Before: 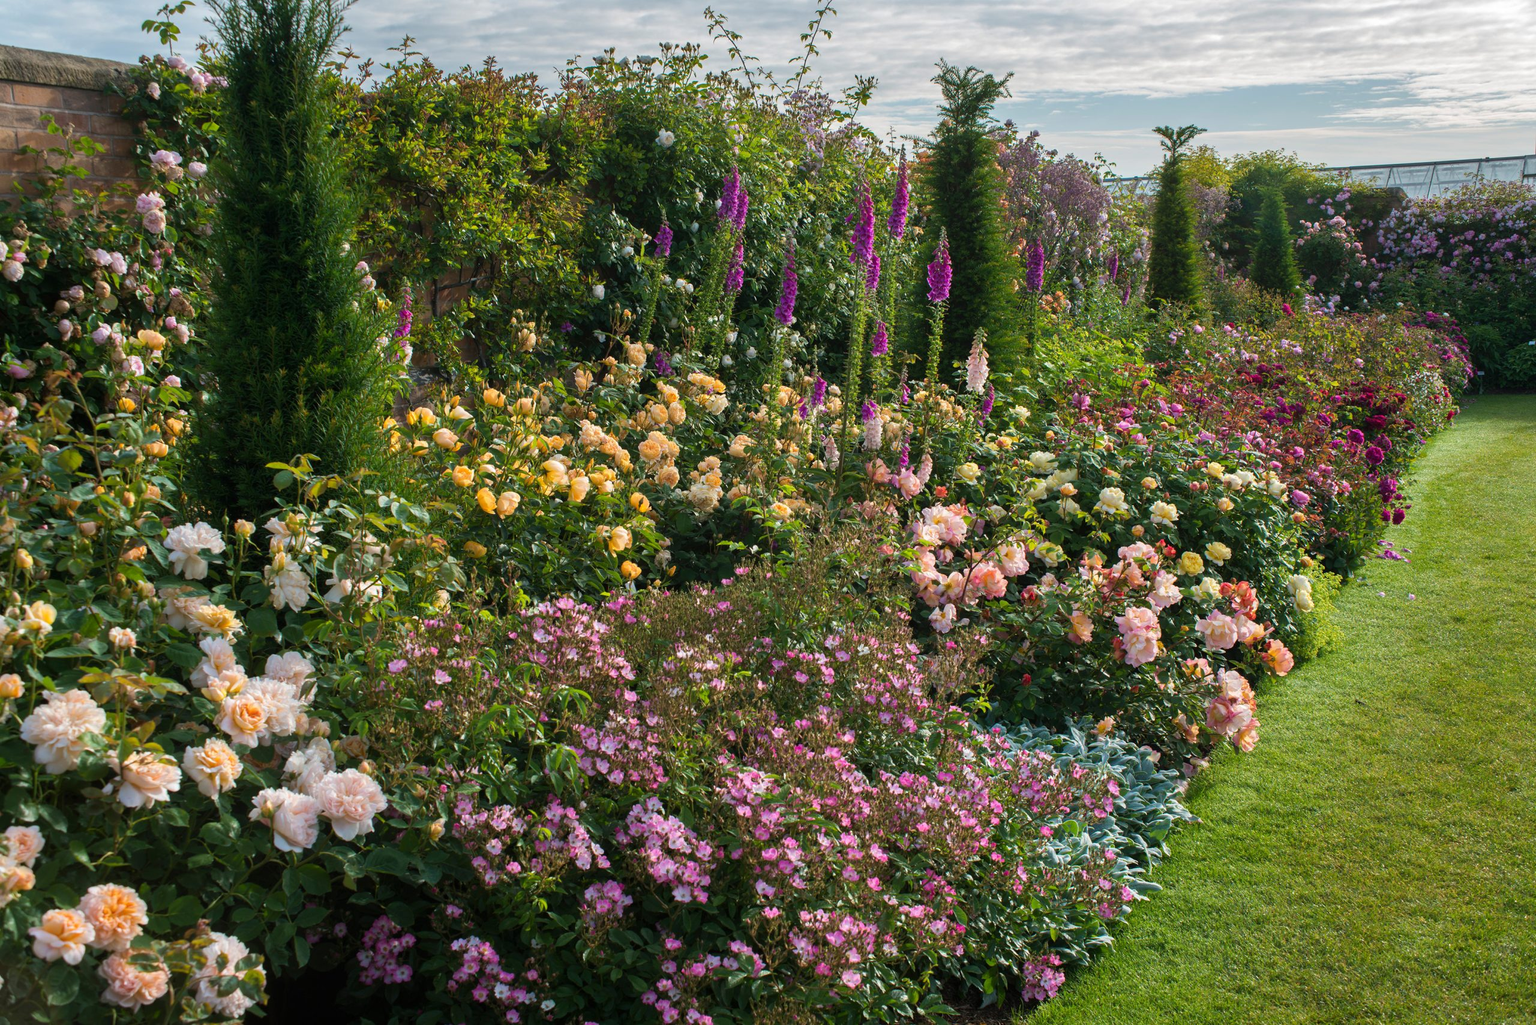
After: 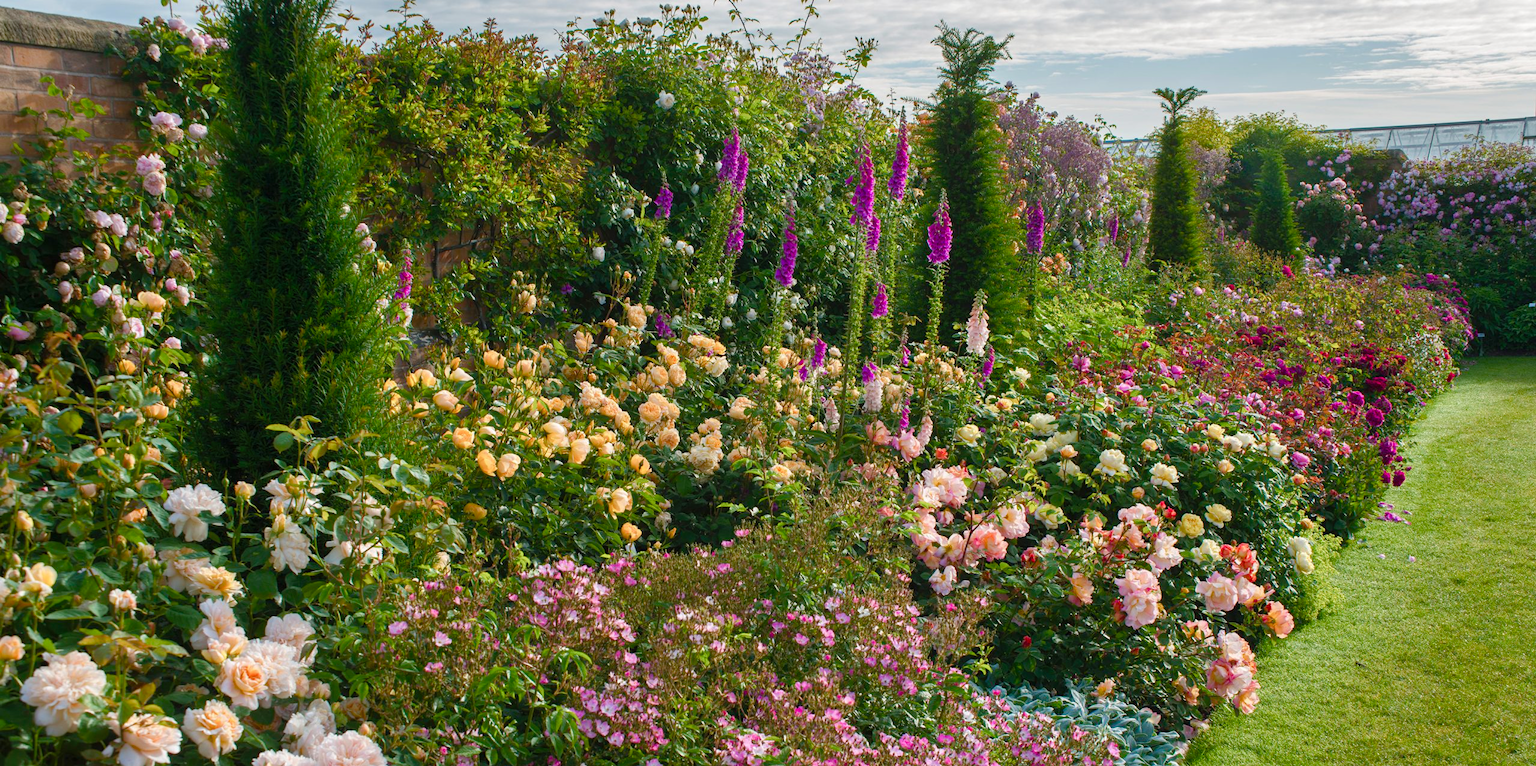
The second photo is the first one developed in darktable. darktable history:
crop: top 3.755%, bottom 21.458%
contrast brightness saturation: contrast 0.032, brightness 0.059, saturation 0.124
color balance rgb: power › hue 209.05°, perceptual saturation grading › global saturation 20%, perceptual saturation grading › highlights -50.349%, perceptual saturation grading › shadows 30.279%
